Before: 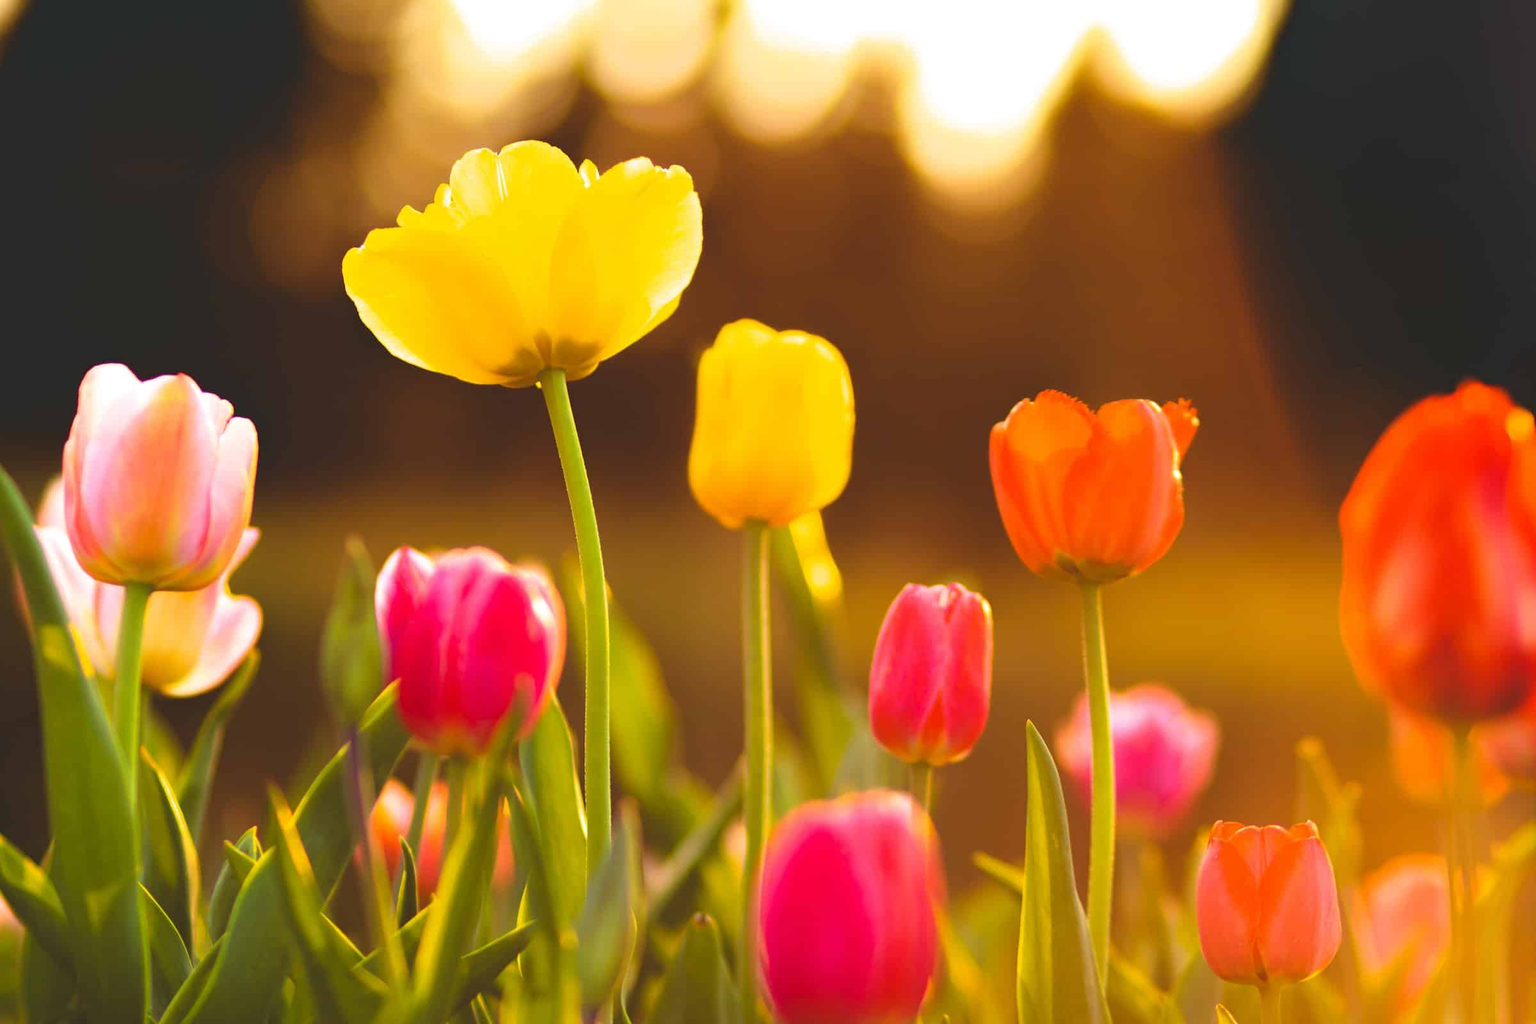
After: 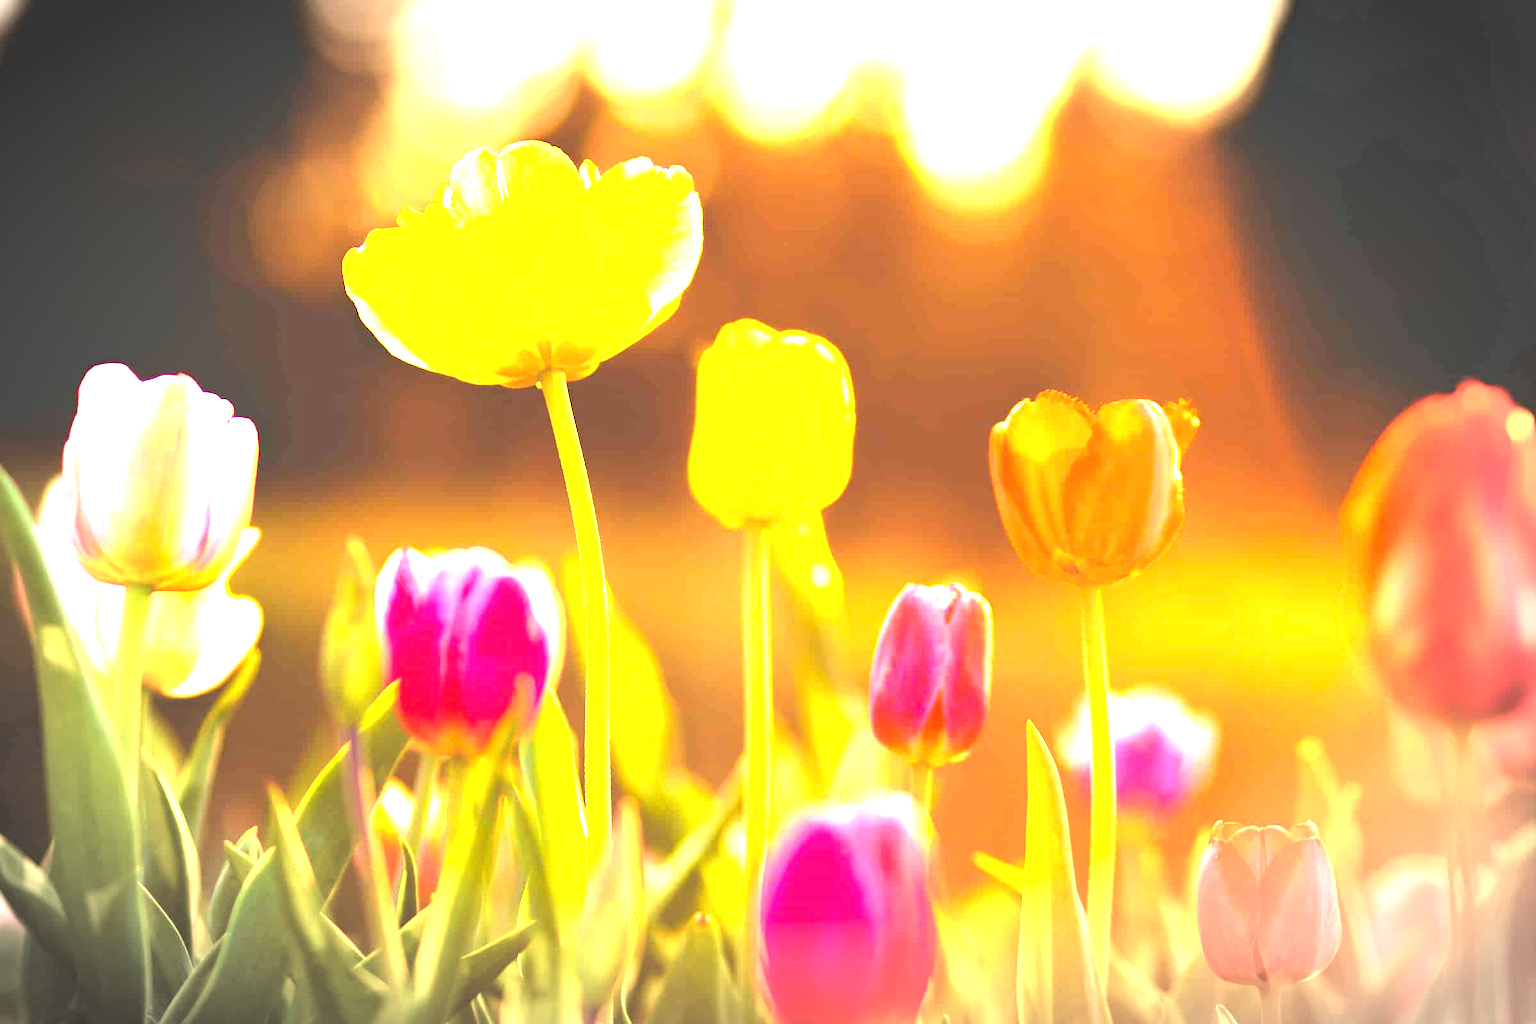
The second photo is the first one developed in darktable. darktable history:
color zones: curves: ch0 [(0, 0.5) (0.143, 0.5) (0.286, 0.5) (0.429, 0.495) (0.571, 0.437) (0.714, 0.44) (0.857, 0.496) (1, 0.5)]
vignetting: brightness -0.625, saturation -0.68, automatic ratio true
exposure: black level correction 0, exposure 2.109 EV, compensate exposure bias true, compensate highlight preservation false
